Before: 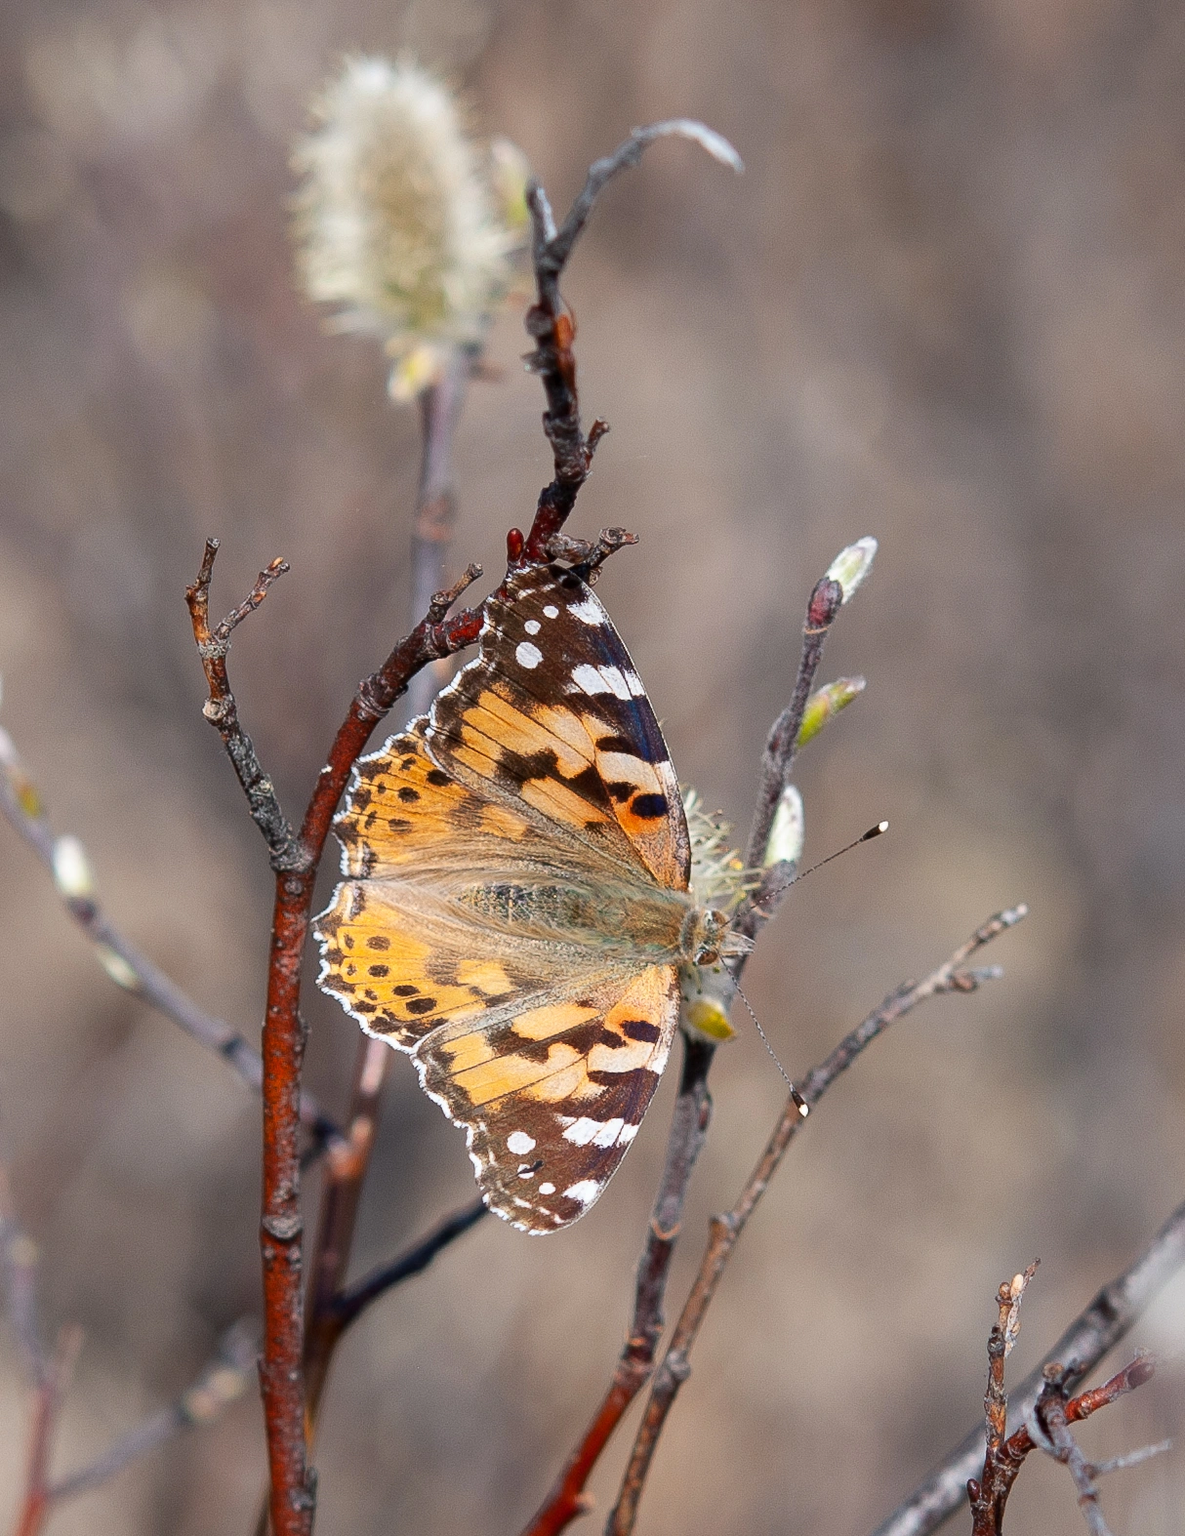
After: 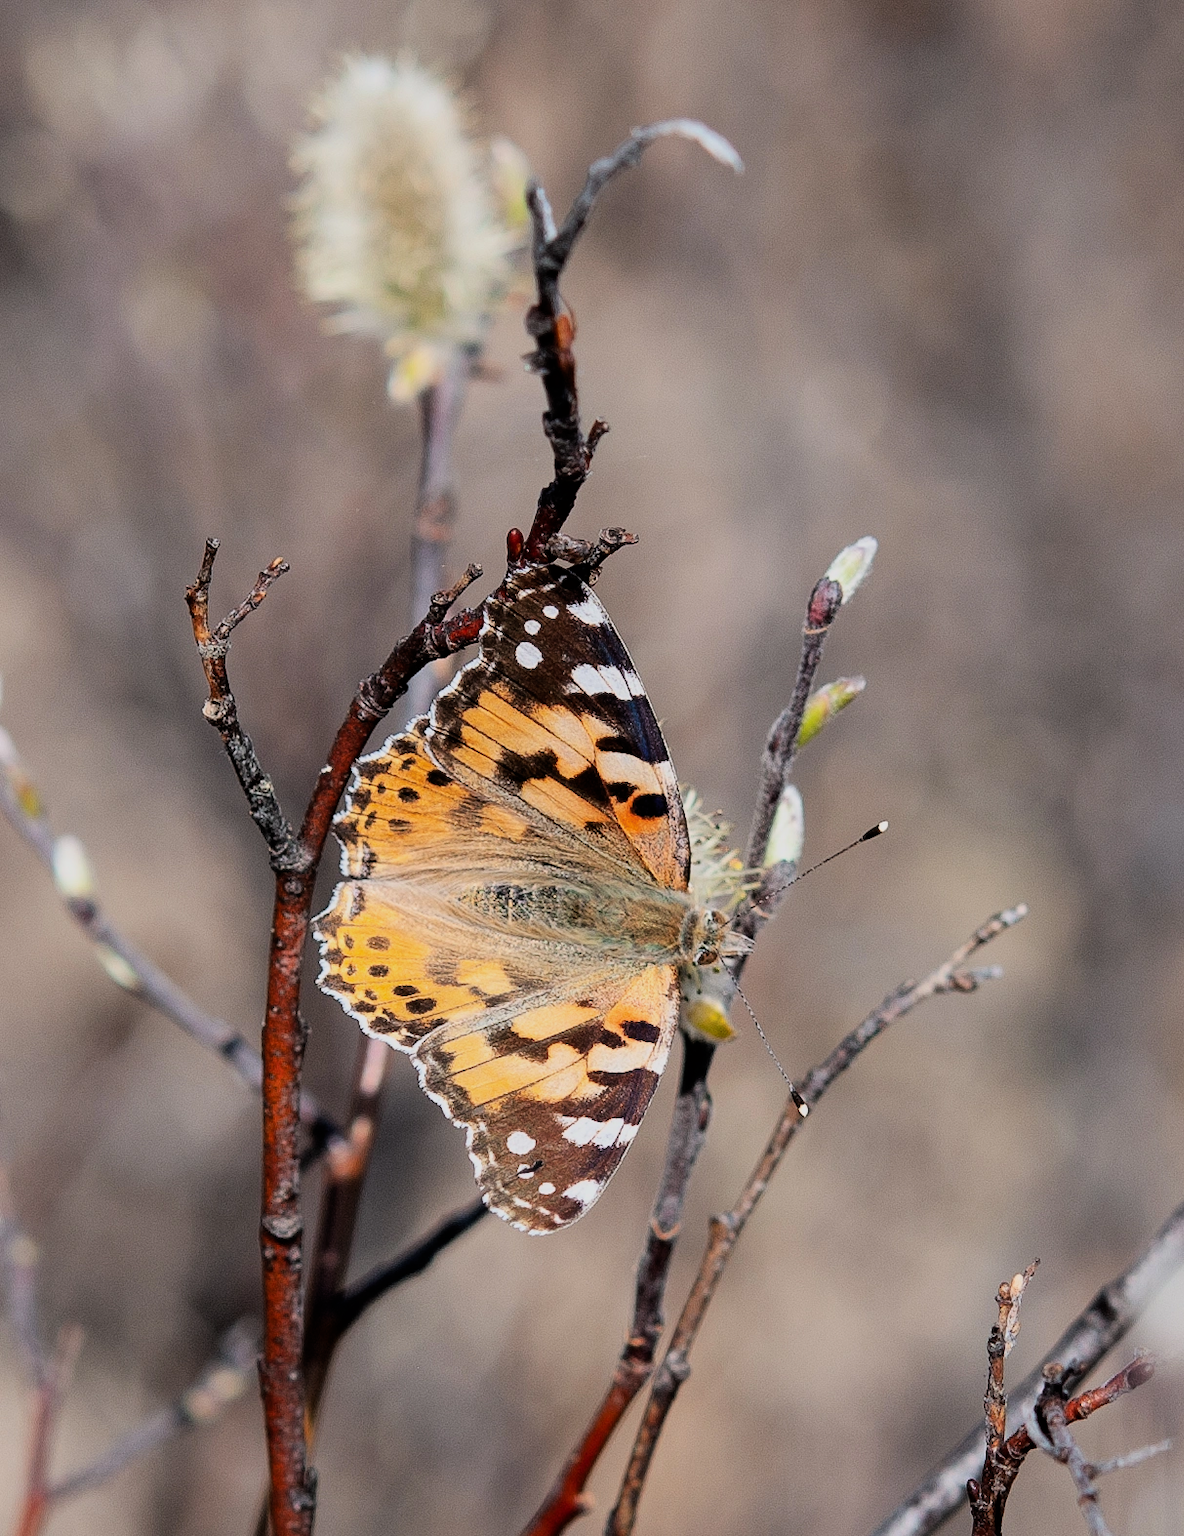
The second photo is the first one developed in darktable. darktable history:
filmic rgb: black relative exposure -7.5 EV, white relative exposure 5 EV, hardness 3.32, contrast 1.301, color science v6 (2022), iterations of high-quality reconstruction 10
